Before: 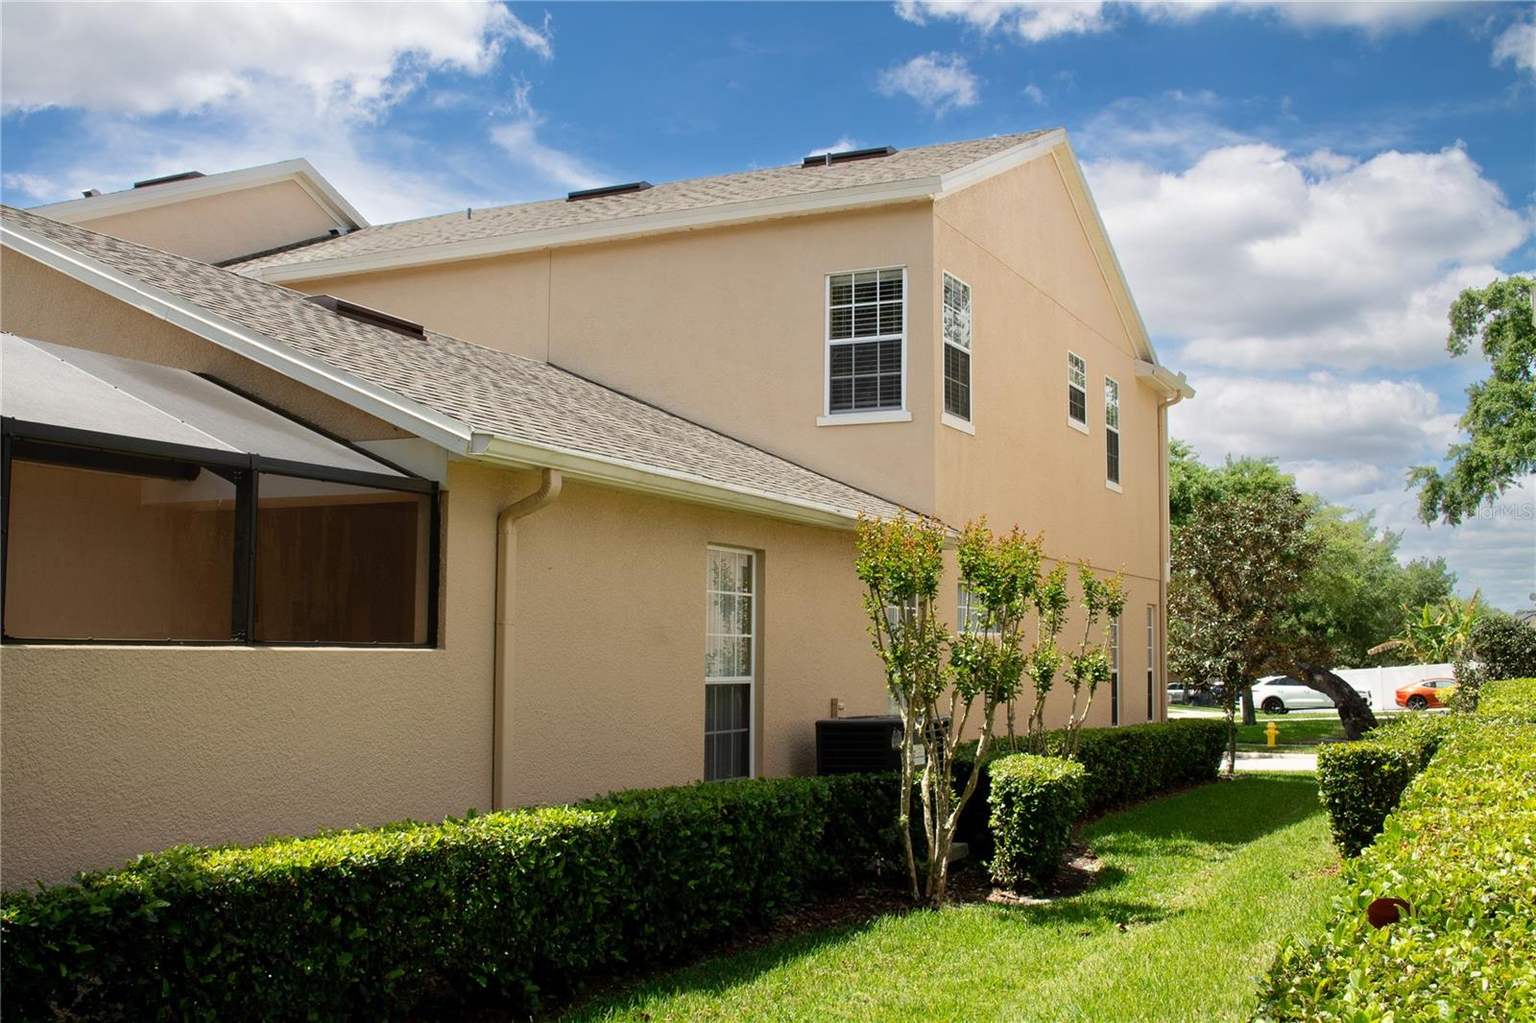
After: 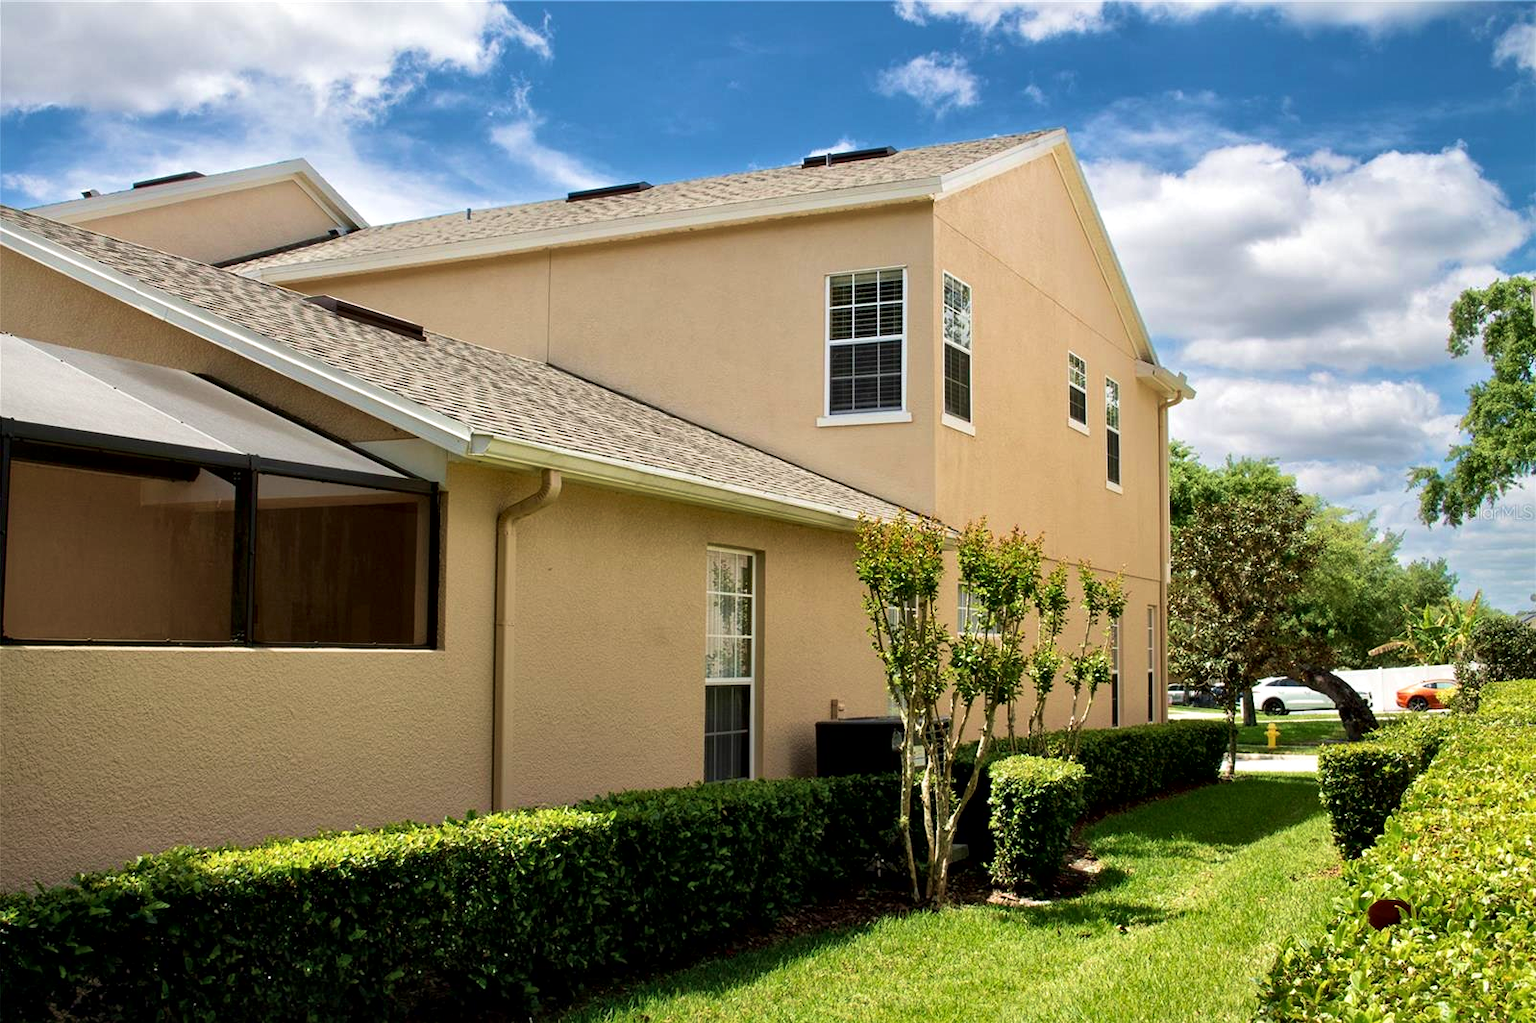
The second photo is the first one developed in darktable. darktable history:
local contrast: mode bilateral grid, contrast 25, coarseness 60, detail 151%, midtone range 0.2
crop and rotate: left 0.094%, bottom 0.014%
velvia: strength 37.17%
